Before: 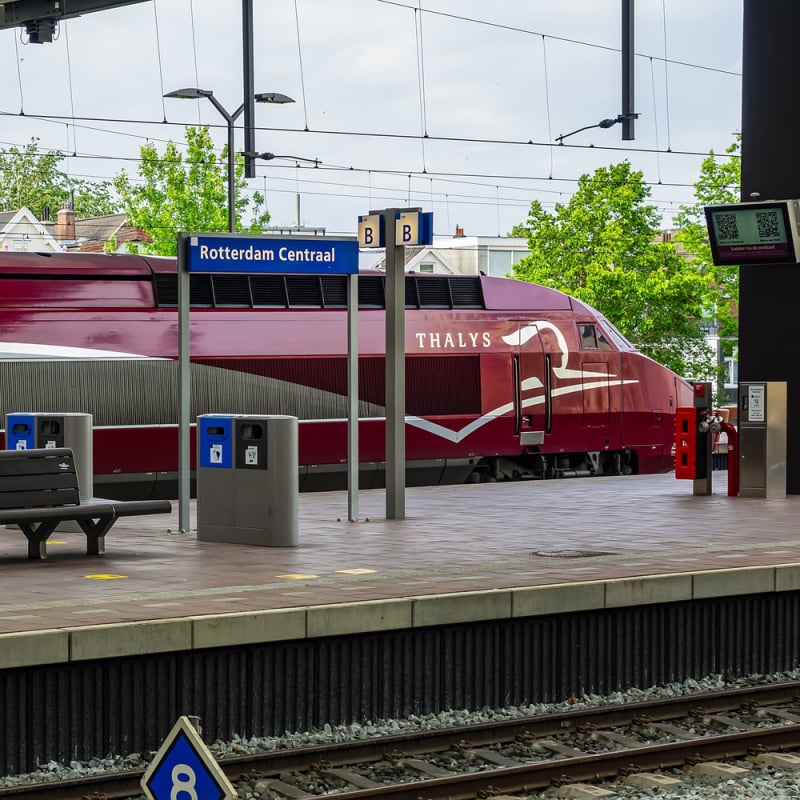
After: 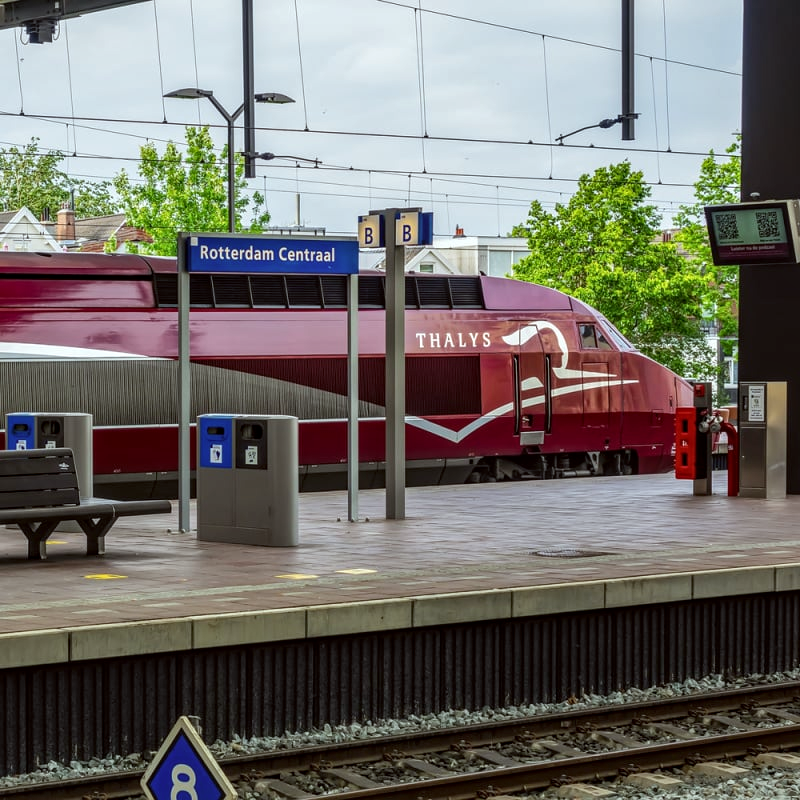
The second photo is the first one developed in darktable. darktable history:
local contrast: on, module defaults
color correction: highlights a* -2.95, highlights b* -2, shadows a* 2.37, shadows b* 2.89
